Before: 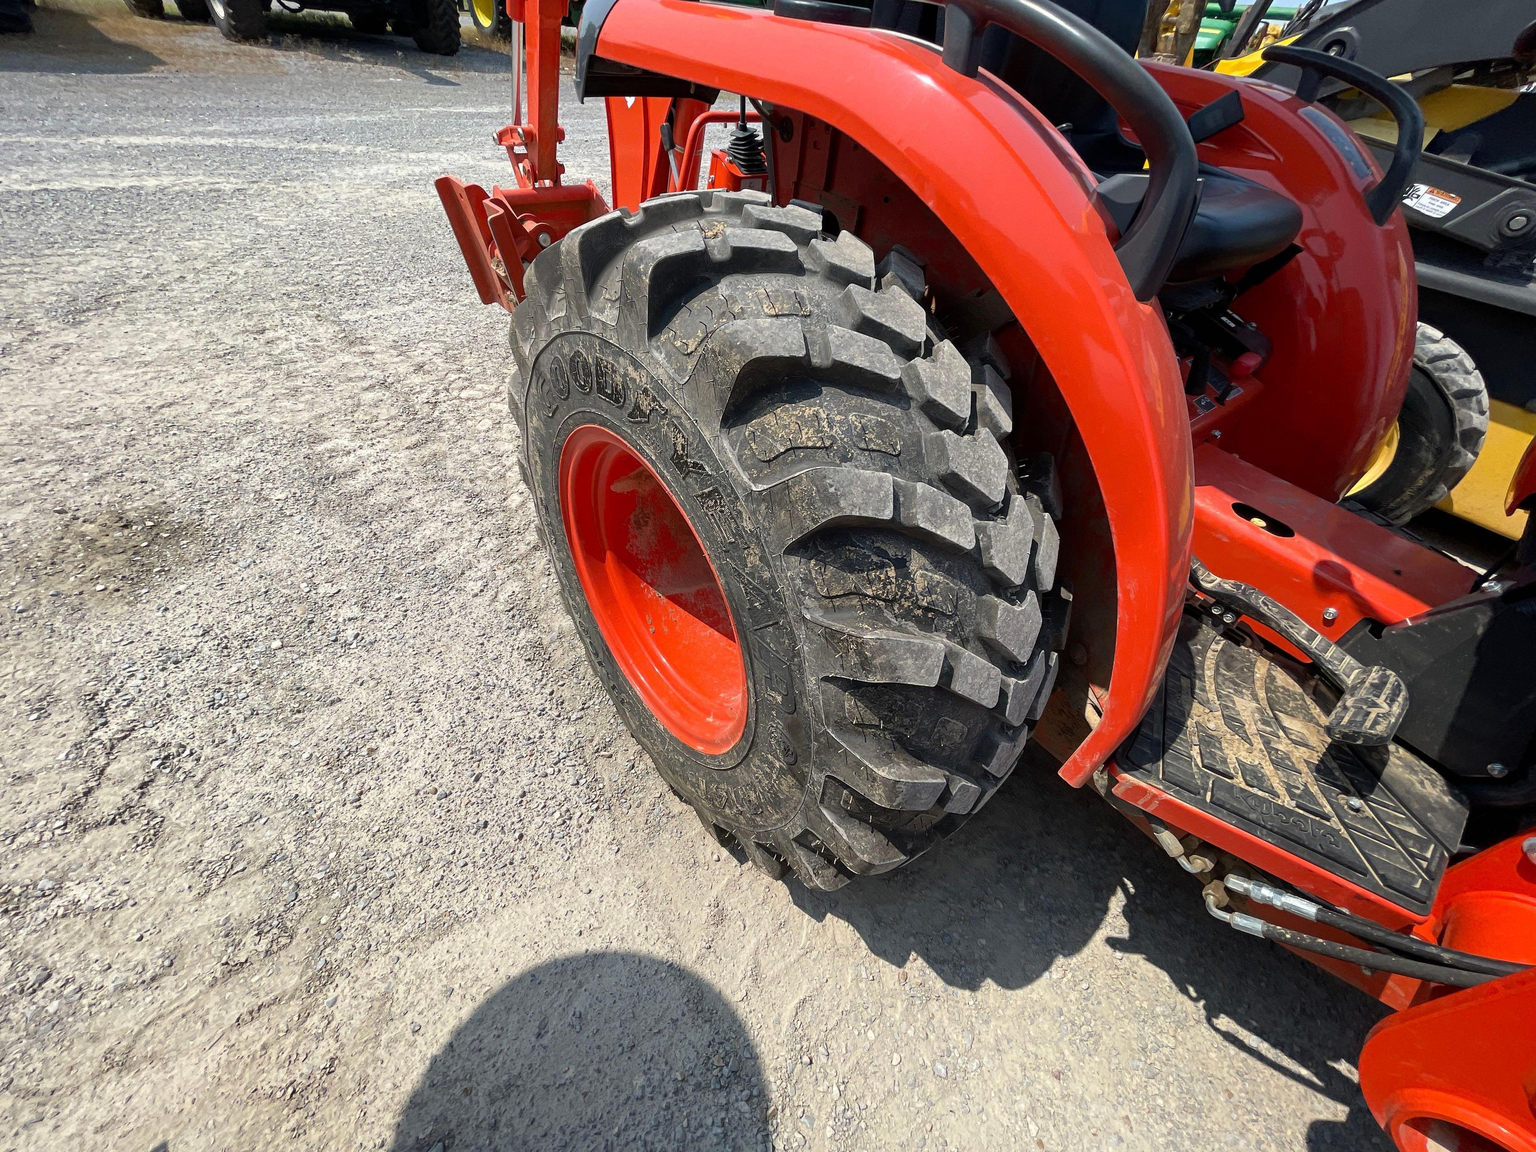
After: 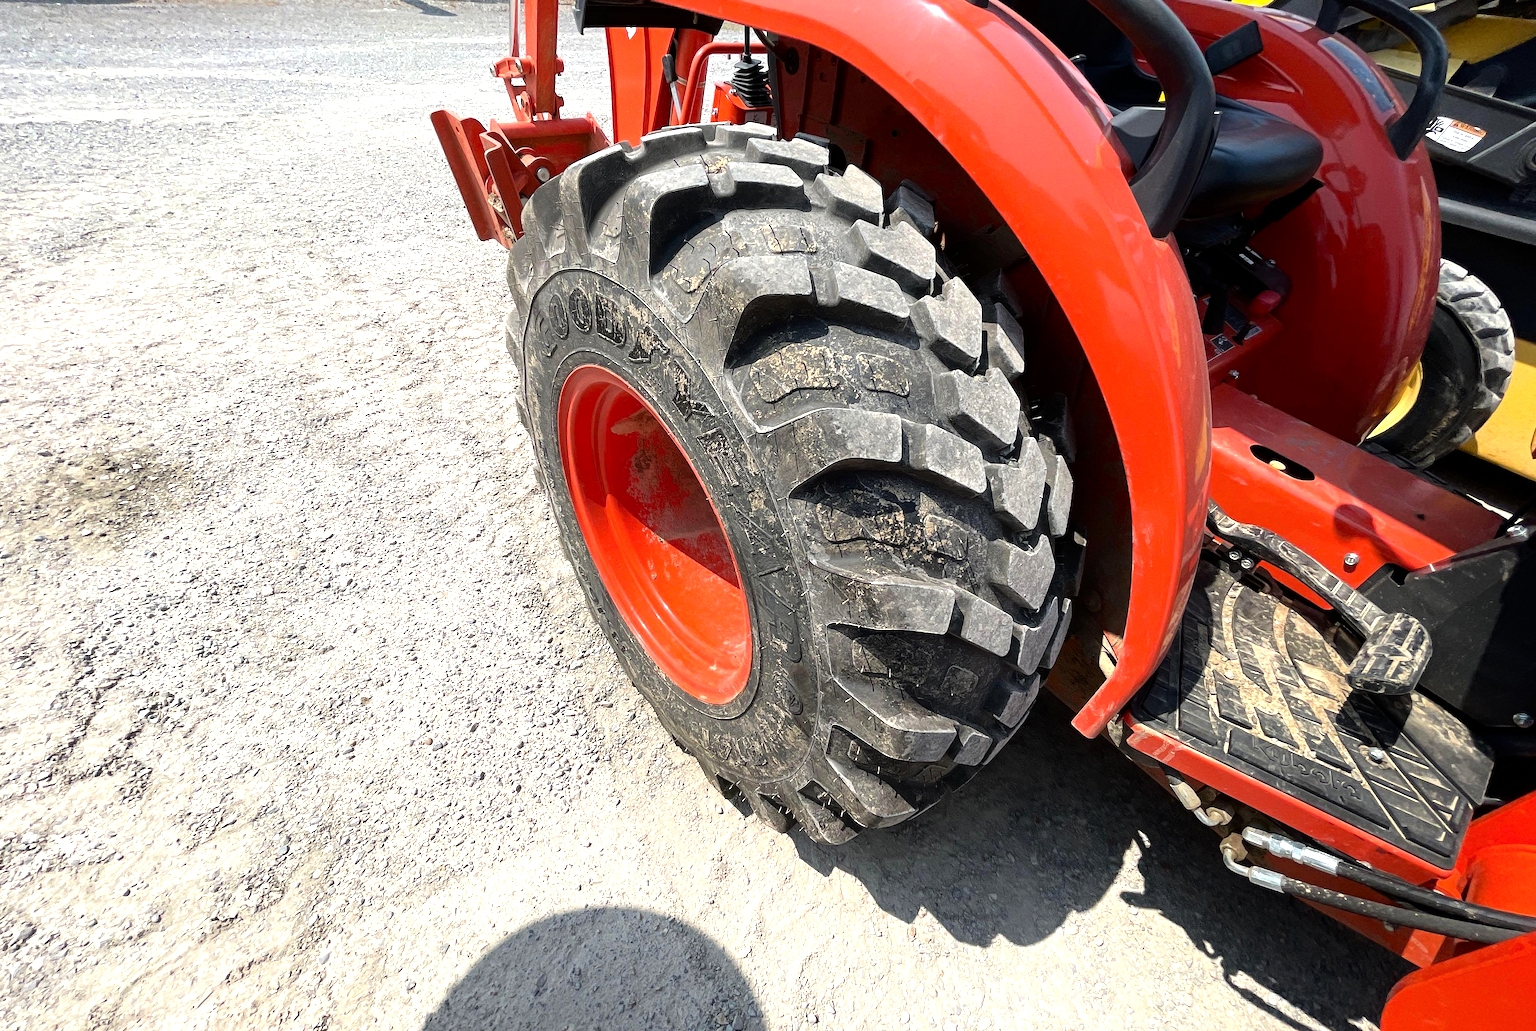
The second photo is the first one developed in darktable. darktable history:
tone equalizer: -8 EV -0.739 EV, -7 EV -0.679 EV, -6 EV -0.585 EV, -5 EV -0.378 EV, -3 EV 0.403 EV, -2 EV 0.6 EV, -1 EV 0.68 EV, +0 EV 0.76 EV
shadows and highlights: shadows -30.46, highlights 29.3
crop: left 1.108%, top 6.146%, right 1.676%, bottom 6.794%
